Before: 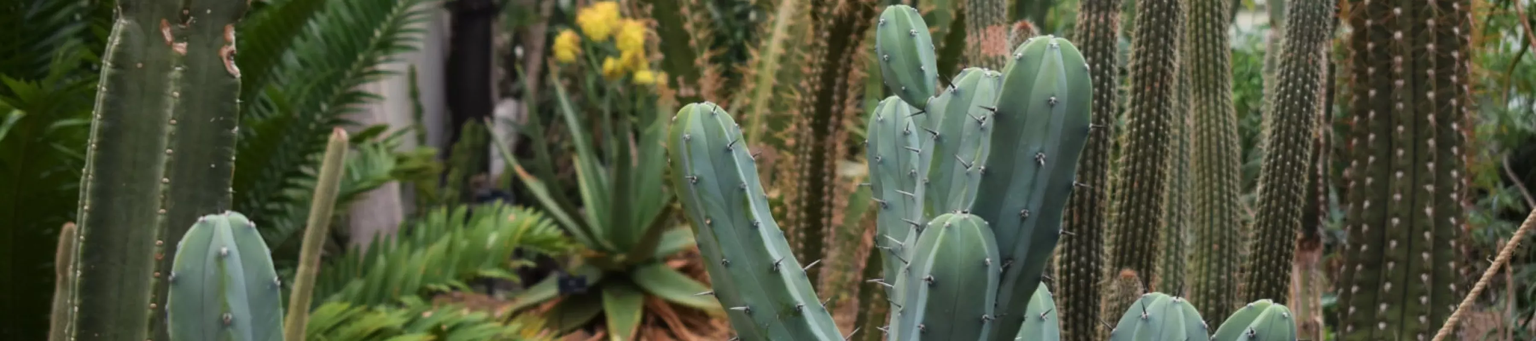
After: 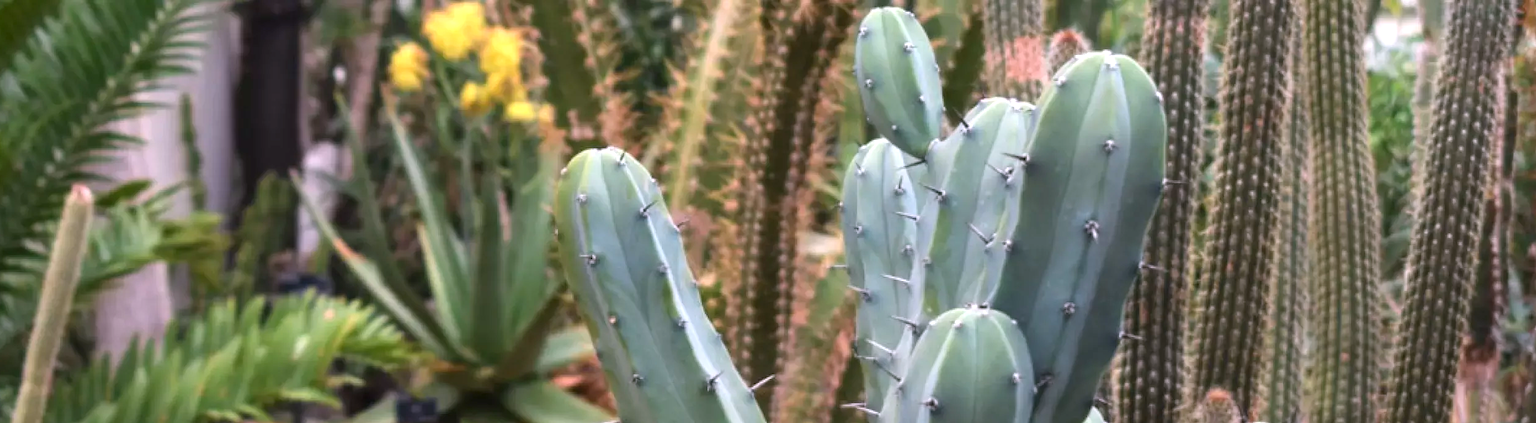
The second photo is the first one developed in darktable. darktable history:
crop: left 18.479%, right 12.2%, bottom 13.971%
white balance: red 1.066, blue 1.119
exposure: exposure 0.74 EV, compensate highlight preservation false
